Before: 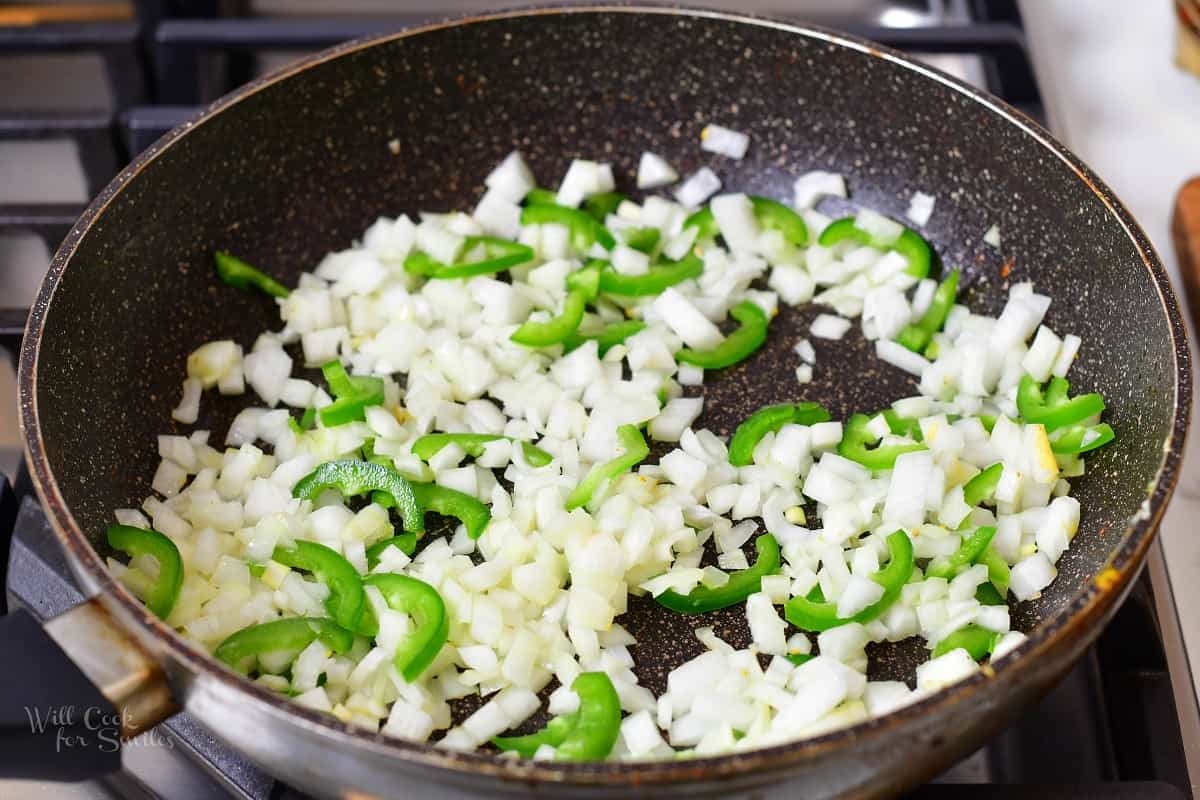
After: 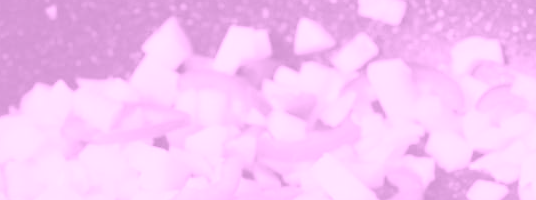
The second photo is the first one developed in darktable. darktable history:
colorize: hue 331.2°, saturation 75%, source mix 30.28%, lightness 70.52%, version 1
crop: left 28.64%, top 16.832%, right 26.637%, bottom 58.055%
